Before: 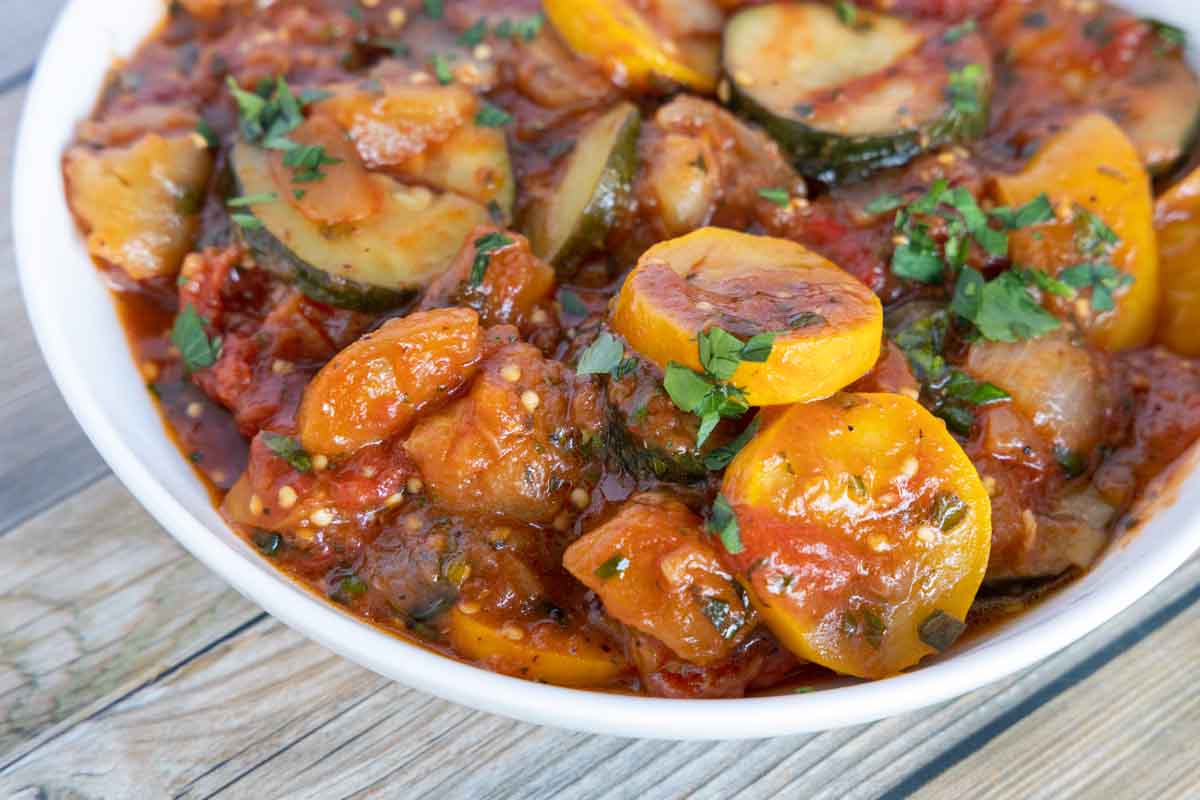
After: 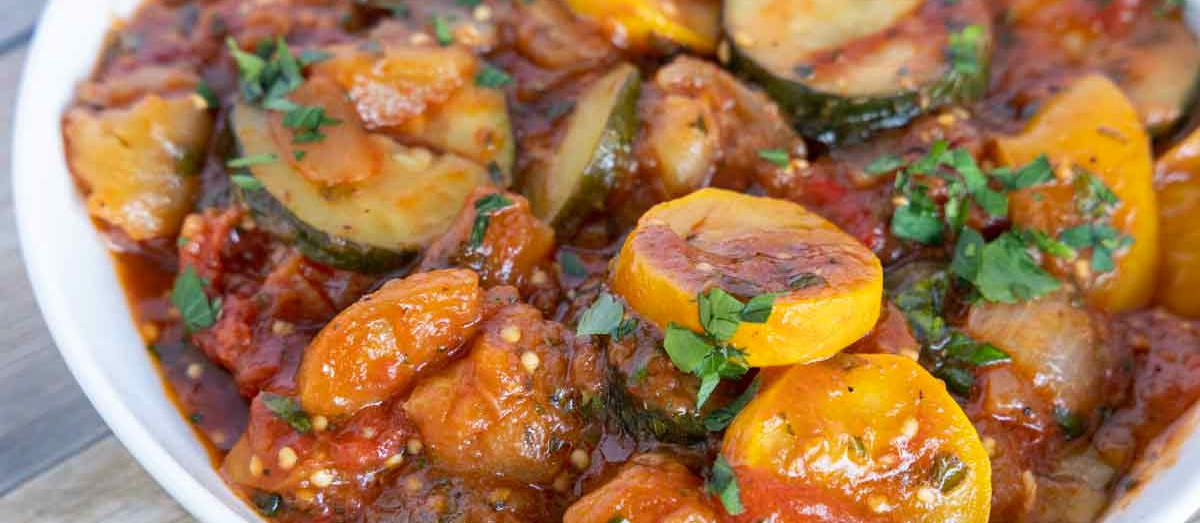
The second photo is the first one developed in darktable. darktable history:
haze removal: strength 0.127, distance 0.256, compatibility mode true, adaptive false
crop and rotate: top 4.899%, bottom 29.696%
